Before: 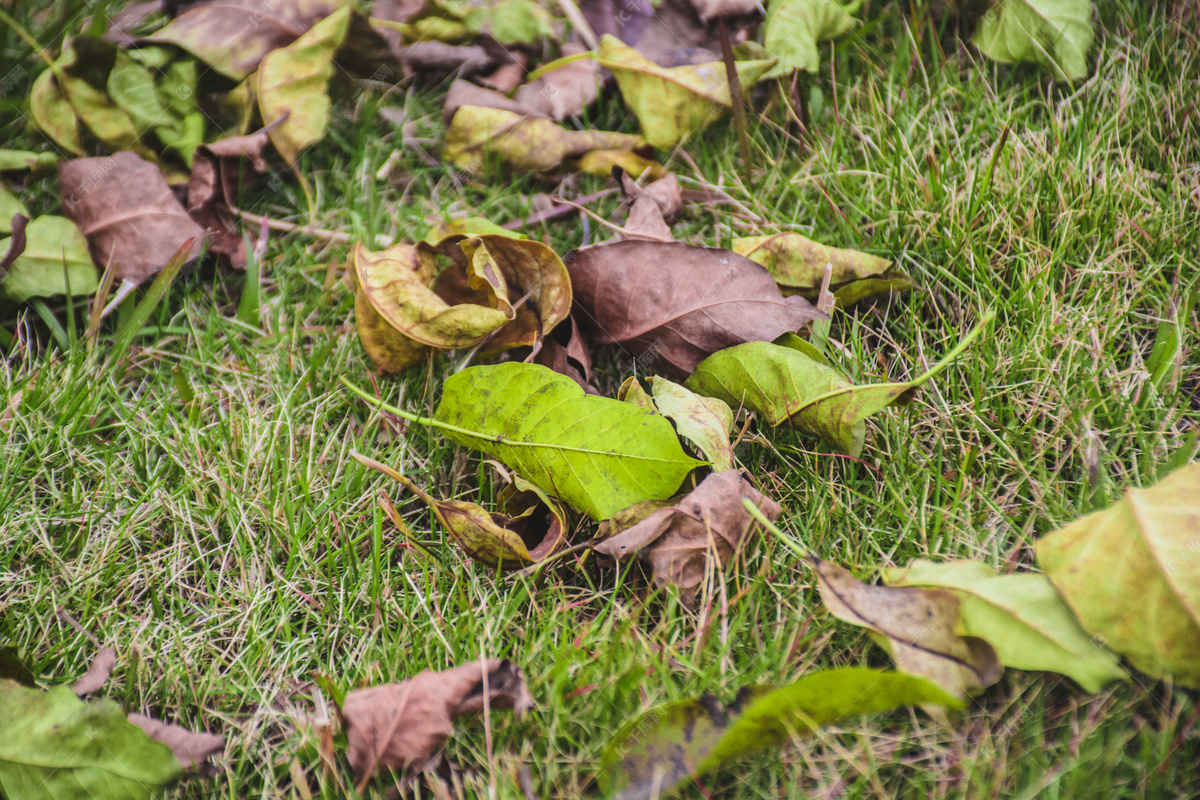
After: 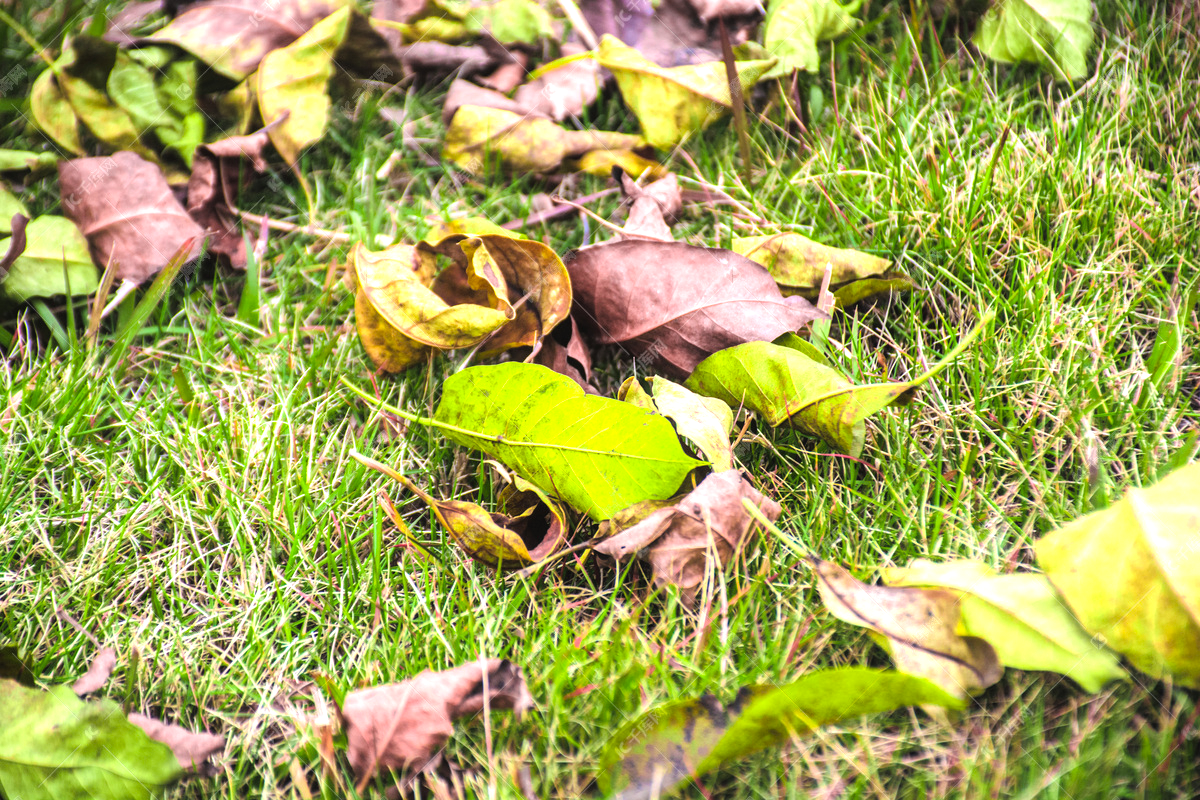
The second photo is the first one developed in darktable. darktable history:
tone equalizer: -8 EV -1.1 EV, -7 EV -1.04 EV, -6 EV -0.888 EV, -5 EV -0.595 EV, -3 EV 0.578 EV, -2 EV 0.847 EV, -1 EV 1.01 EV, +0 EV 1.06 EV
